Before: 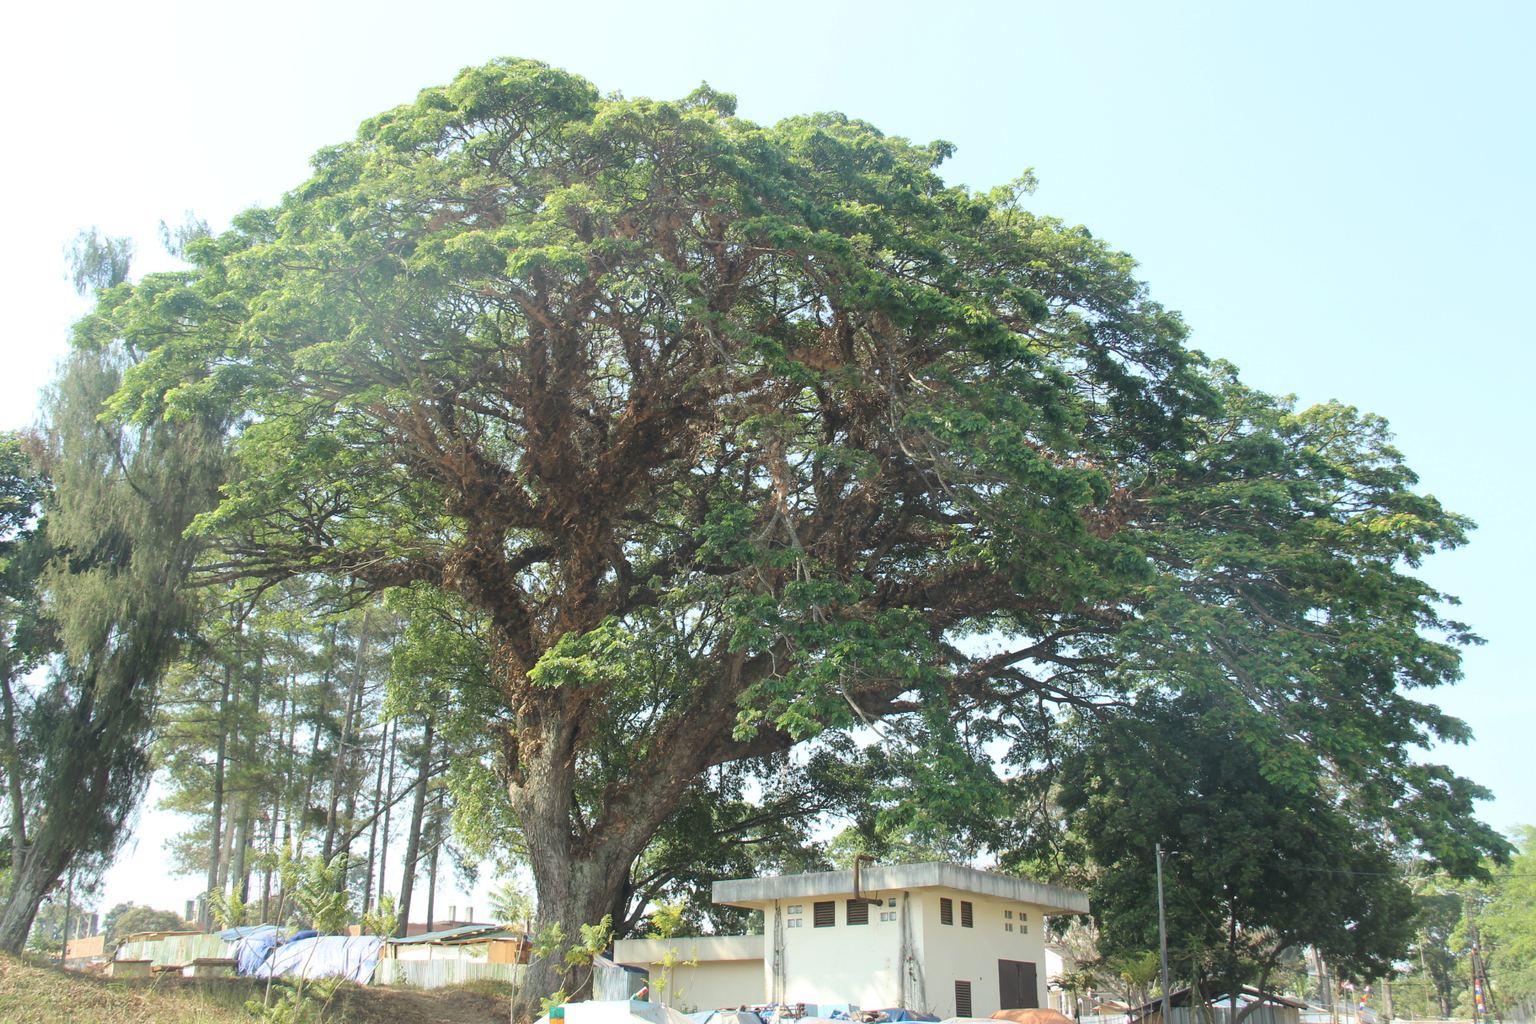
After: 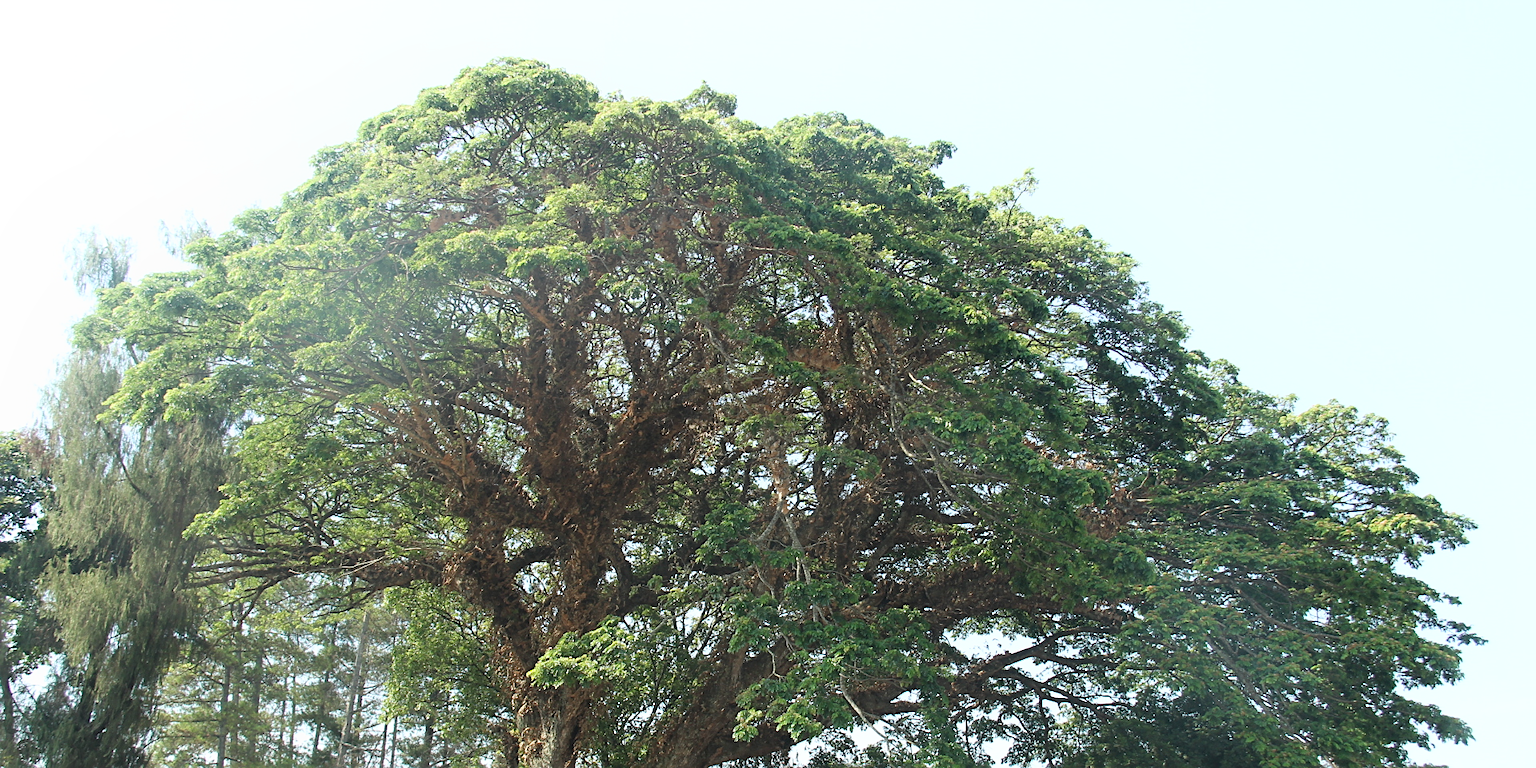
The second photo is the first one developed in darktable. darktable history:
shadows and highlights: shadows -62.32, white point adjustment -5.22, highlights 61.59
sharpen: on, module defaults
crop: bottom 24.967%
